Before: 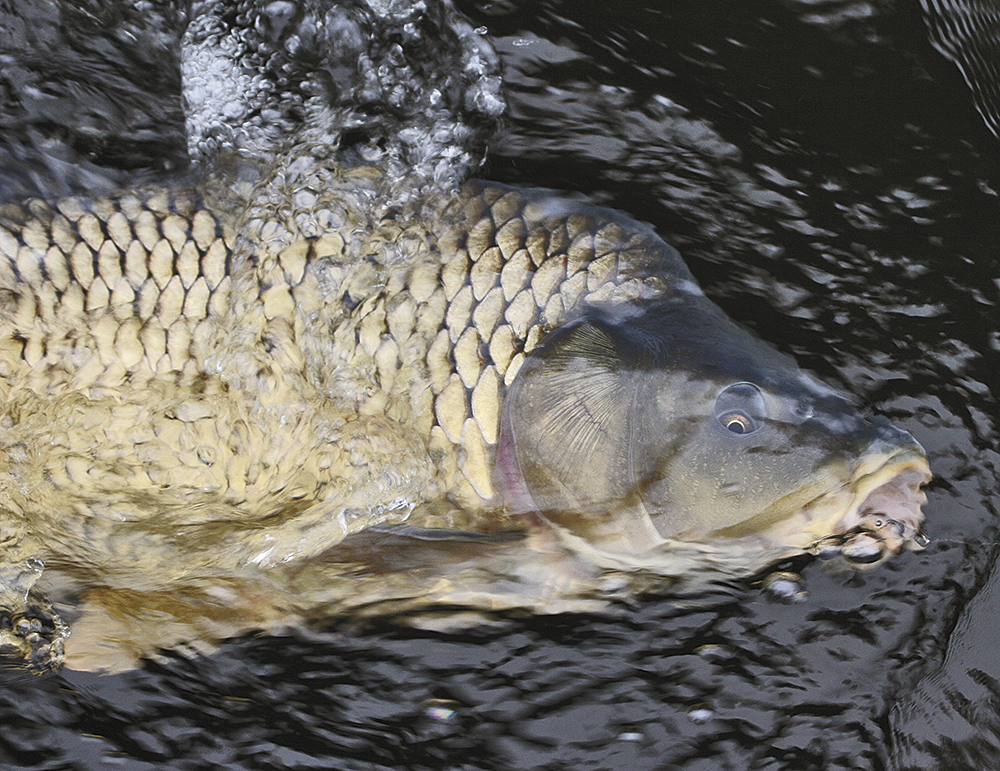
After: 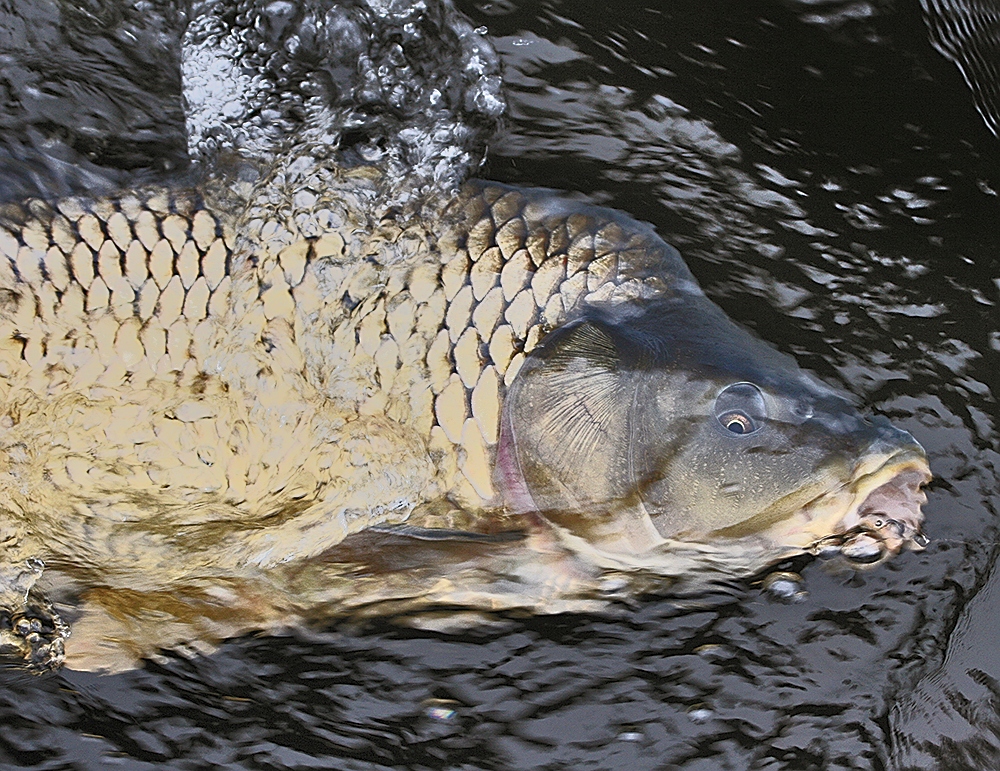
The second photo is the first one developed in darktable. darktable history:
sharpen: on, module defaults
tone equalizer: -7 EV -0.63 EV, -6 EV 1 EV, -5 EV -0.45 EV, -4 EV 0.43 EV, -3 EV 0.41 EV, -2 EV 0.15 EV, -1 EV -0.15 EV, +0 EV -0.39 EV, smoothing diameter 25%, edges refinement/feathering 10, preserve details guided filter
